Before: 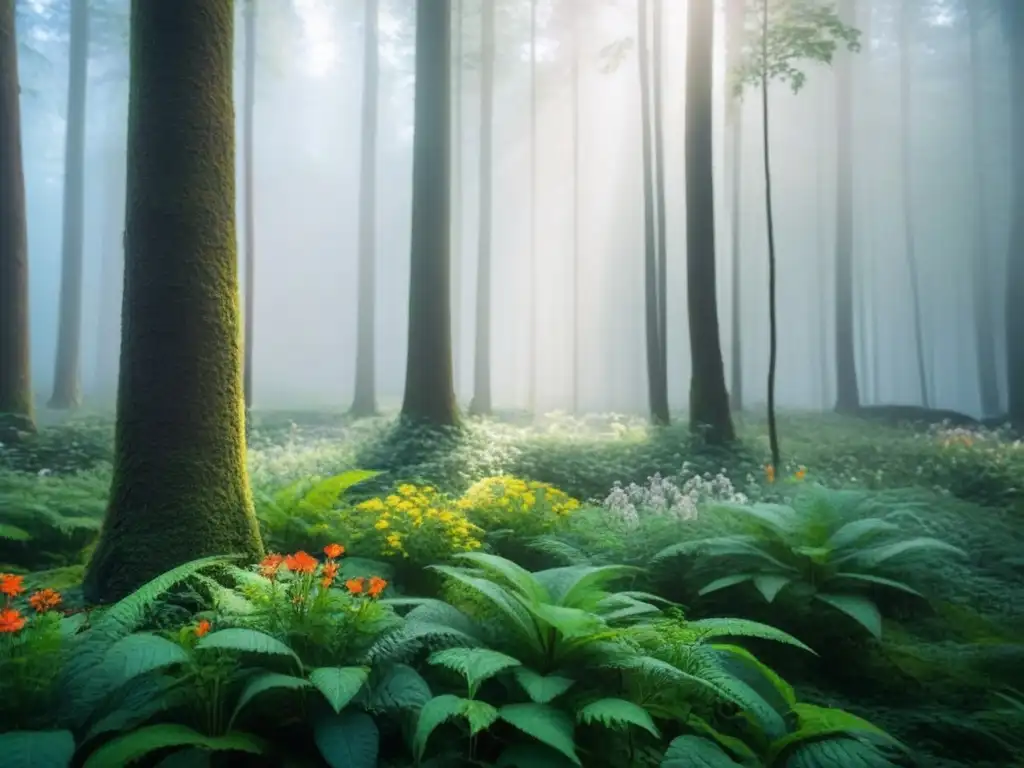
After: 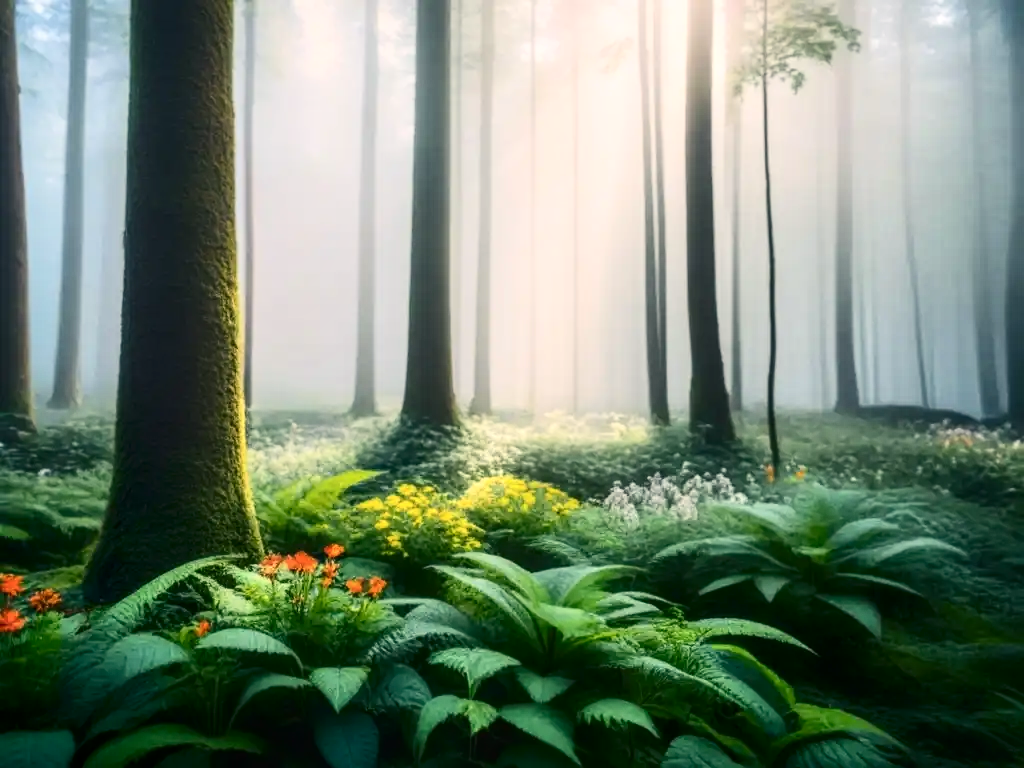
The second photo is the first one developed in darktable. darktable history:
local contrast: on, module defaults
color balance rgb: highlights gain › chroma 3.039%, highlights gain › hue 54.36°, perceptual saturation grading › global saturation -0.039%, global vibrance 20%
contrast brightness saturation: contrast 0.298
